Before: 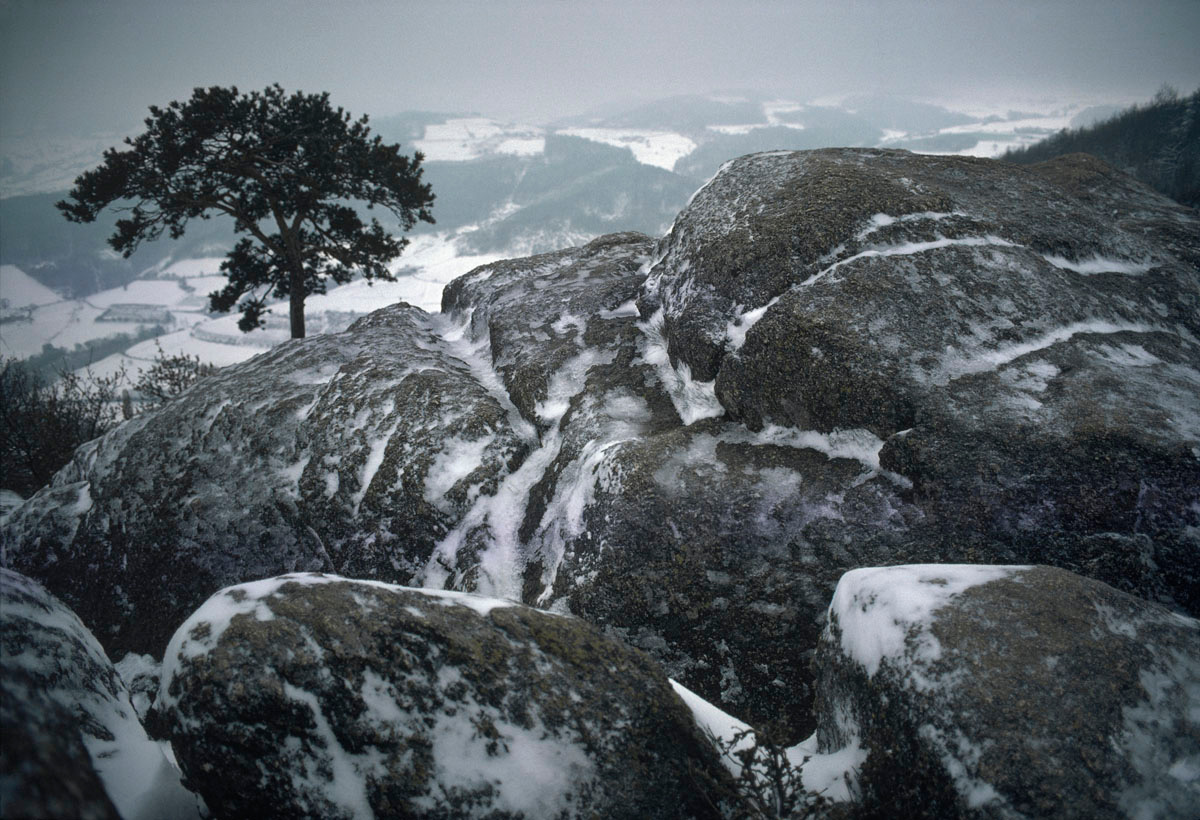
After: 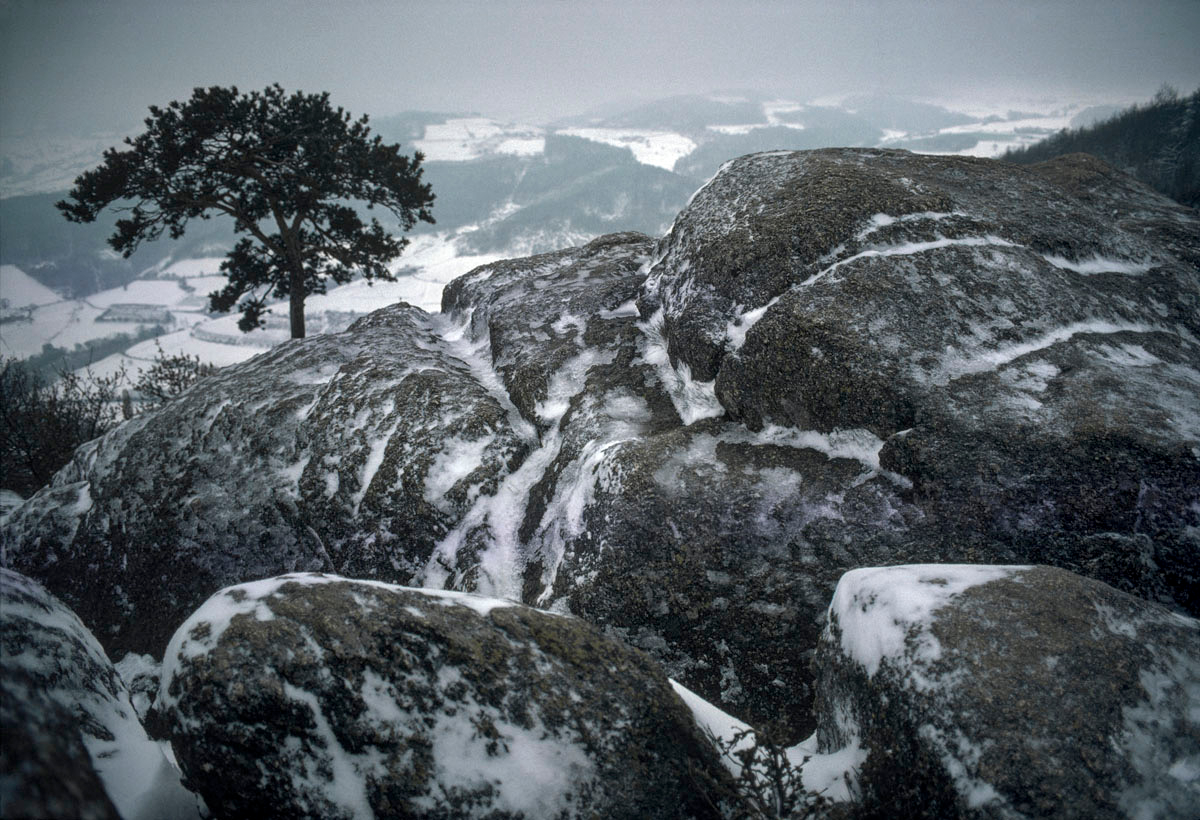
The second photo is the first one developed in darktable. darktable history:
local contrast: on, module defaults
color zones: curves: ch1 [(0, 0.469) (0.001, 0.469) (0.12, 0.446) (0.248, 0.469) (0.5, 0.5) (0.748, 0.5) (0.999, 0.469) (1, 0.469)]
